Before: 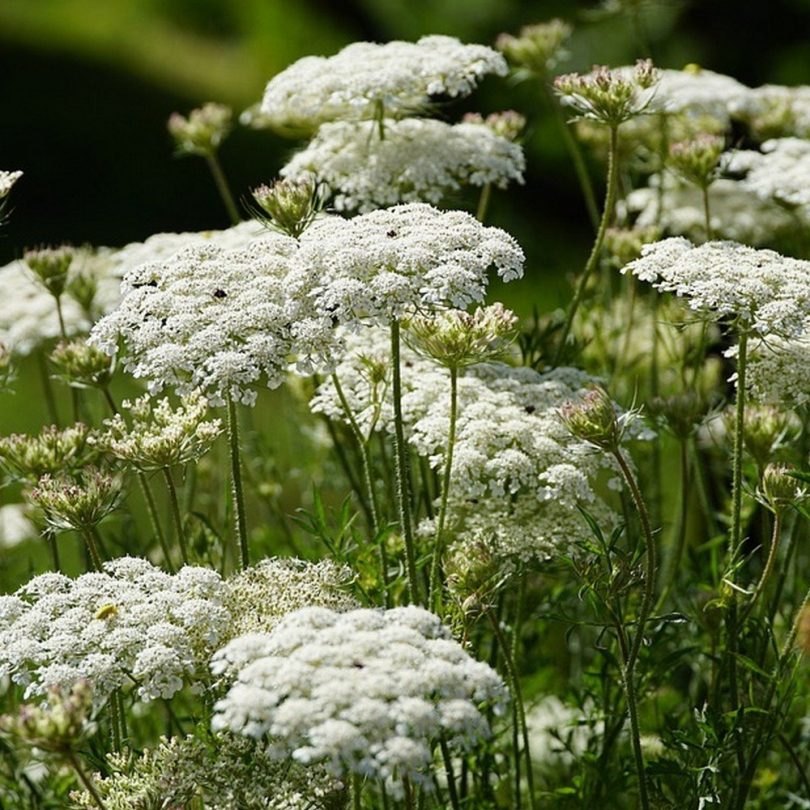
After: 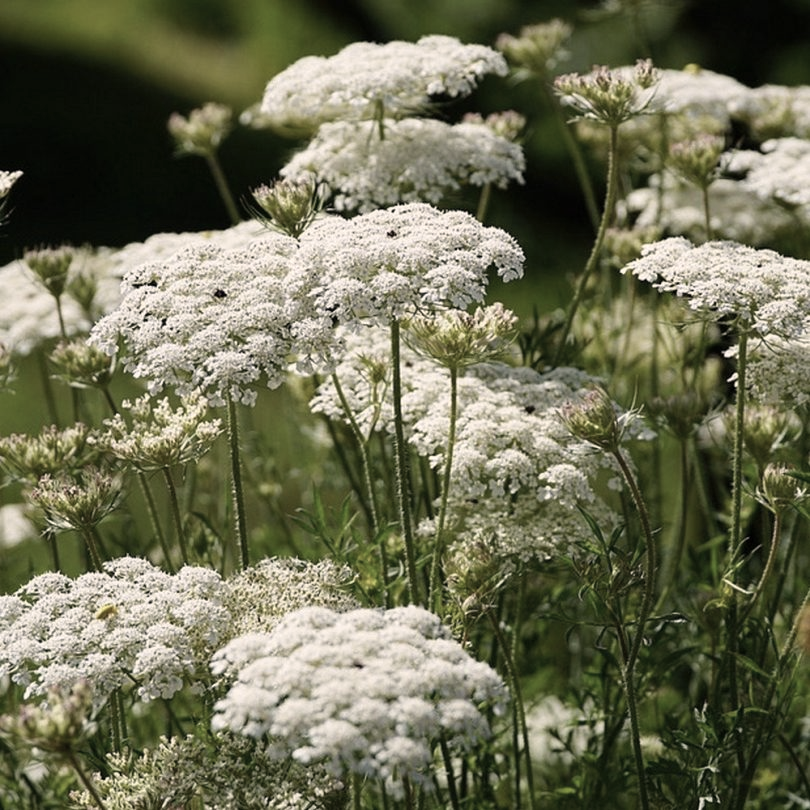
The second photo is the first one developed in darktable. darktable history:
color correction: highlights a* 5.5, highlights b* 5.19, saturation 0.634
